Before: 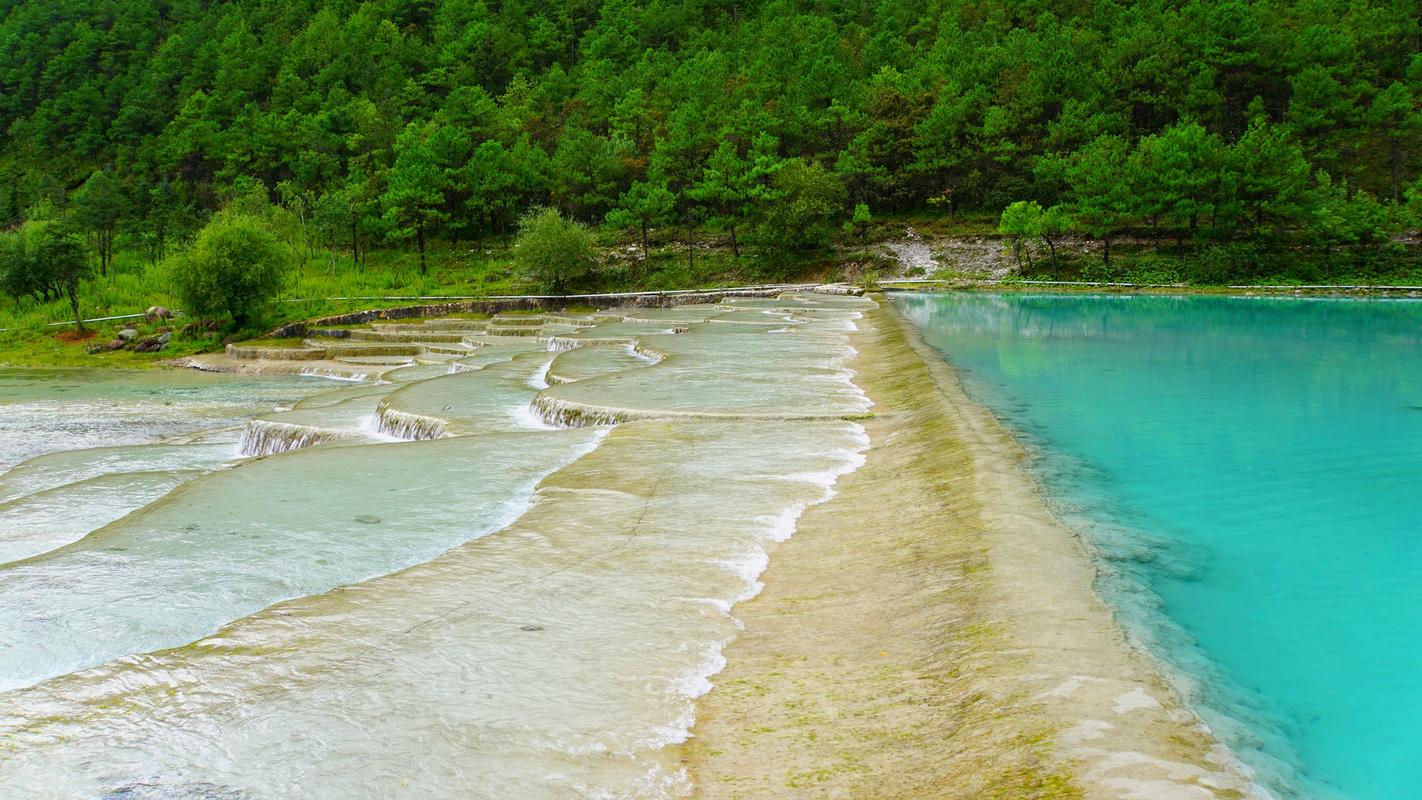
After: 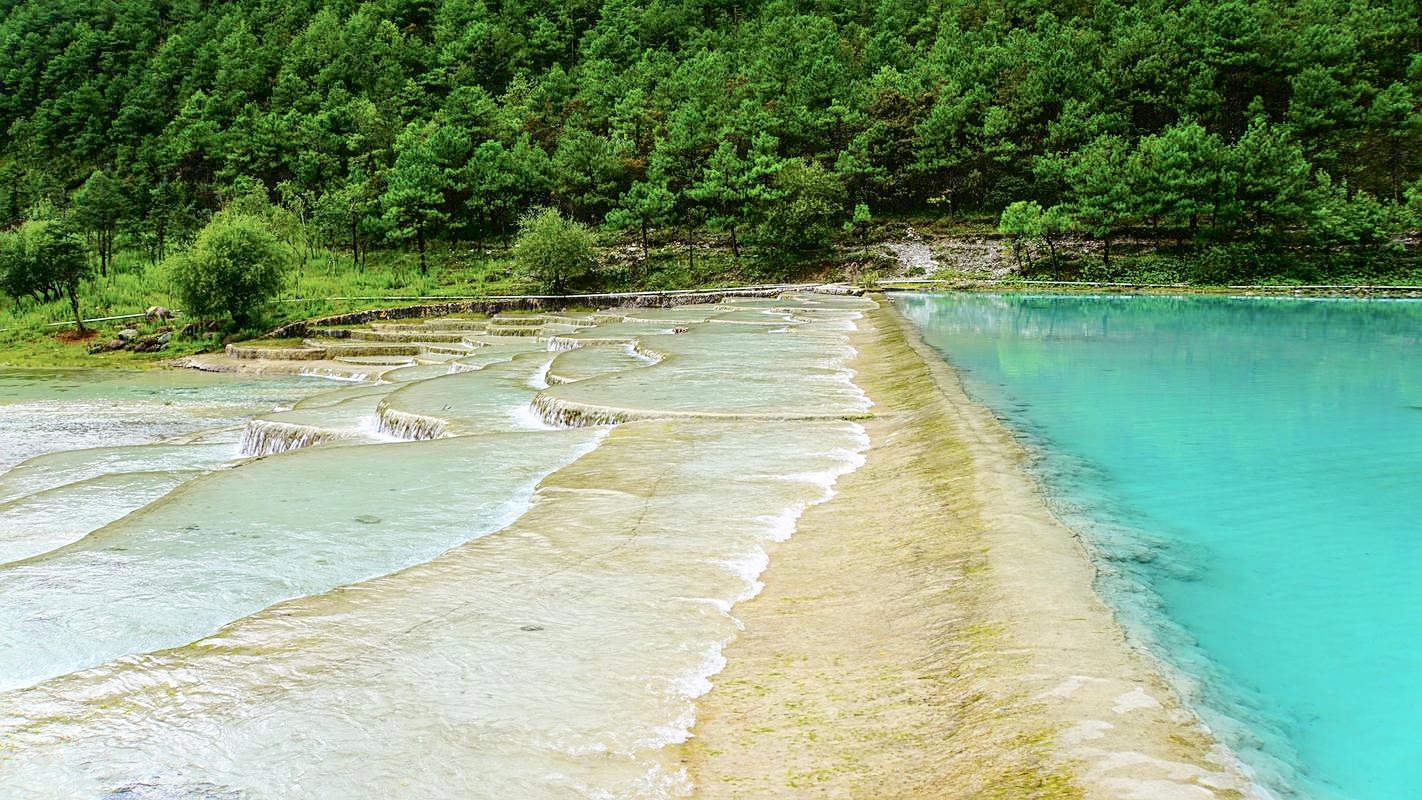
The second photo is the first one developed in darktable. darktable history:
sharpen: radius 1.922
tone curve: curves: ch0 [(0, 0) (0.003, 0.044) (0.011, 0.045) (0.025, 0.048) (0.044, 0.051) (0.069, 0.065) (0.1, 0.08) (0.136, 0.108) (0.177, 0.152) (0.224, 0.216) (0.277, 0.305) (0.335, 0.392) (0.399, 0.481) (0.468, 0.579) (0.543, 0.658) (0.623, 0.729) (0.709, 0.8) (0.801, 0.867) (0.898, 0.93) (1, 1)], color space Lab, independent channels, preserve colors none
local contrast: on, module defaults
contrast brightness saturation: saturation -0.05
